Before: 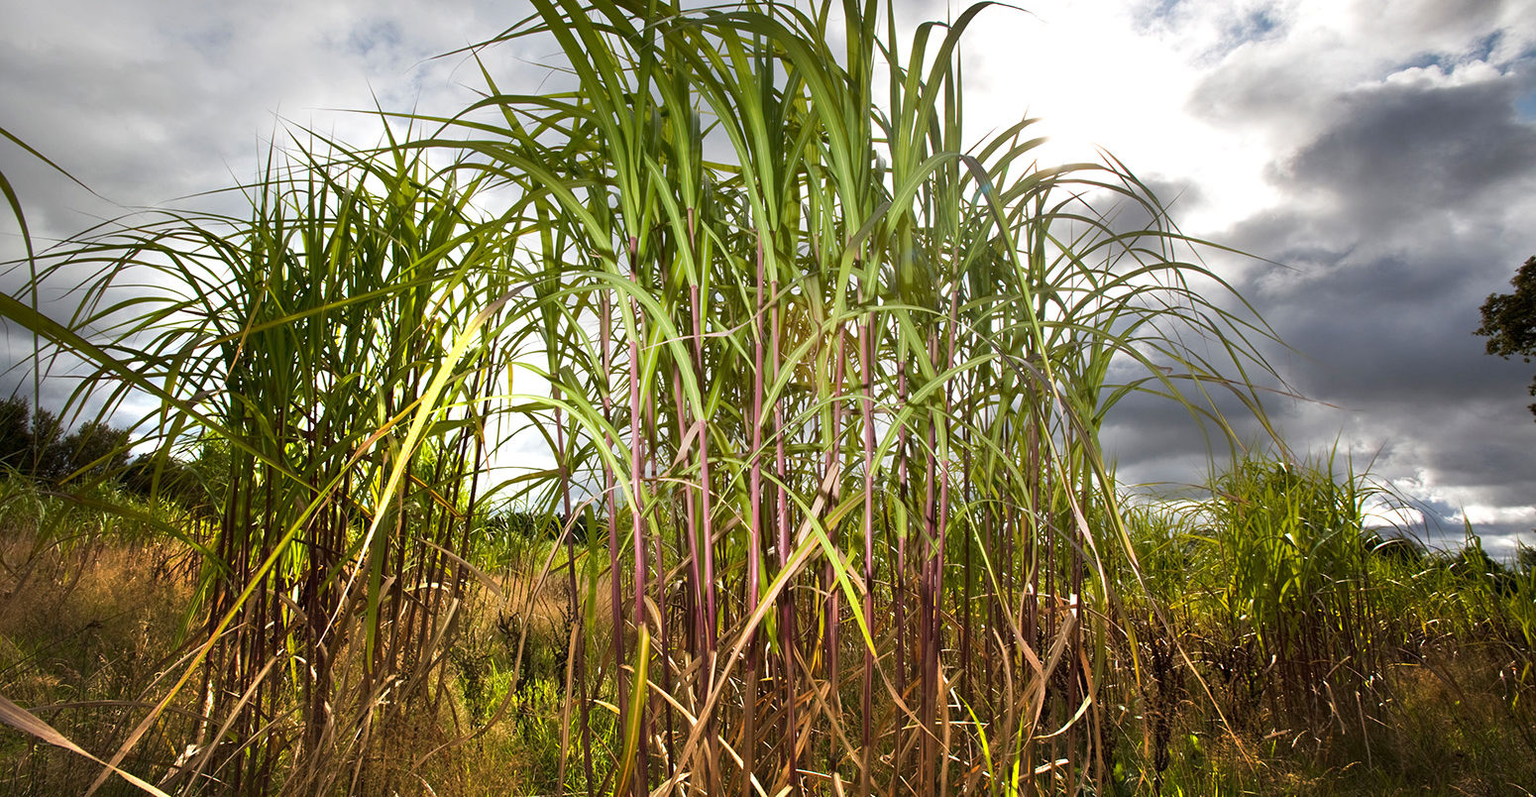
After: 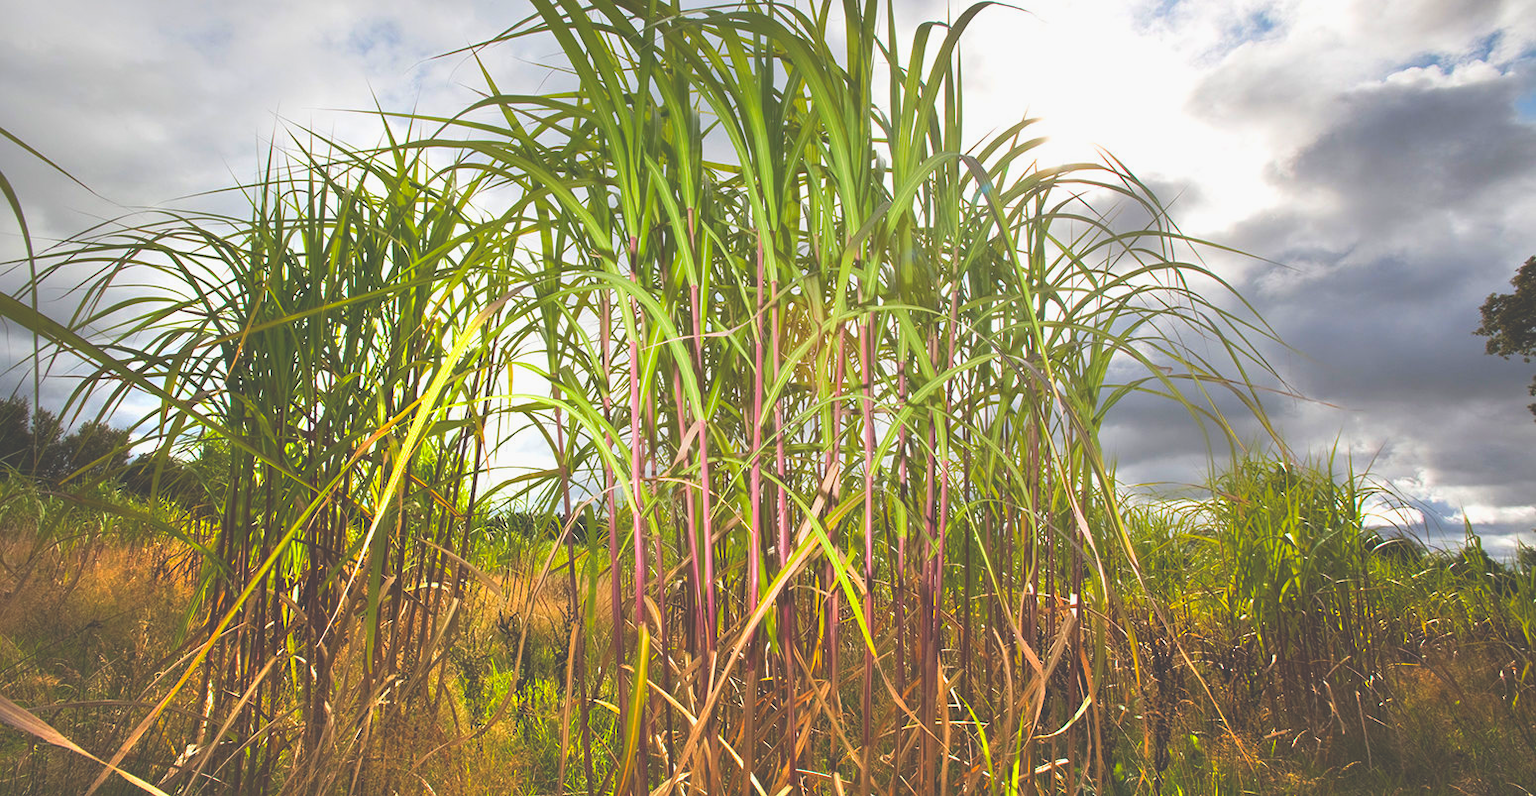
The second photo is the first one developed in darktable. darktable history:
exposure: black level correction -0.025, exposure -0.117 EV, compensate highlight preservation false
contrast brightness saturation: contrast 0.068, brightness 0.176, saturation 0.404
